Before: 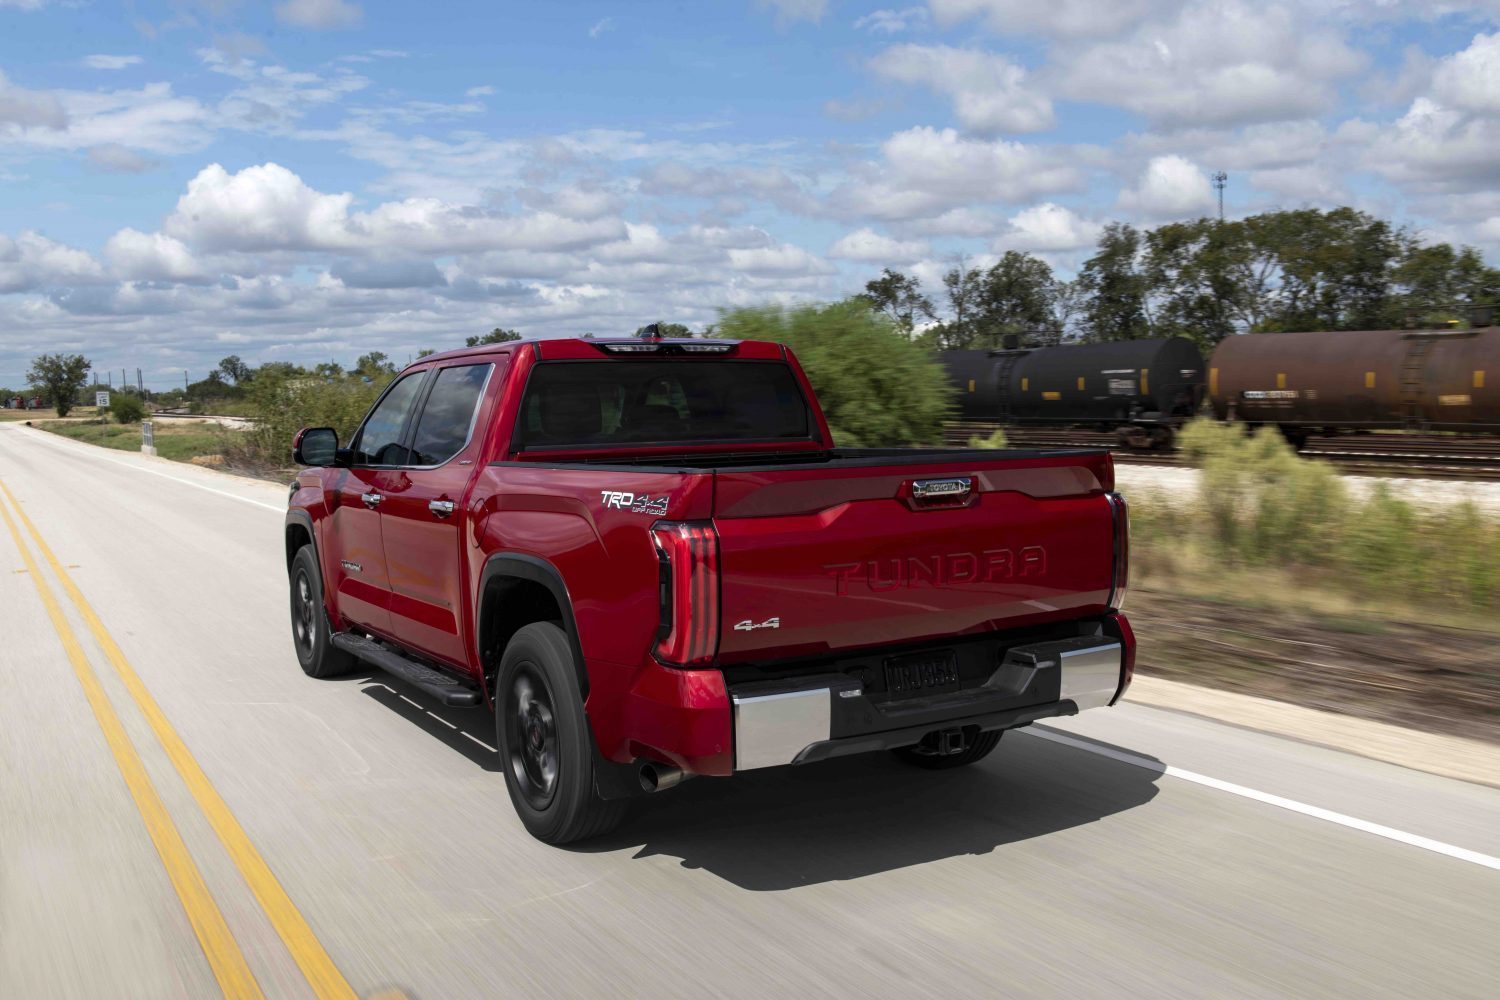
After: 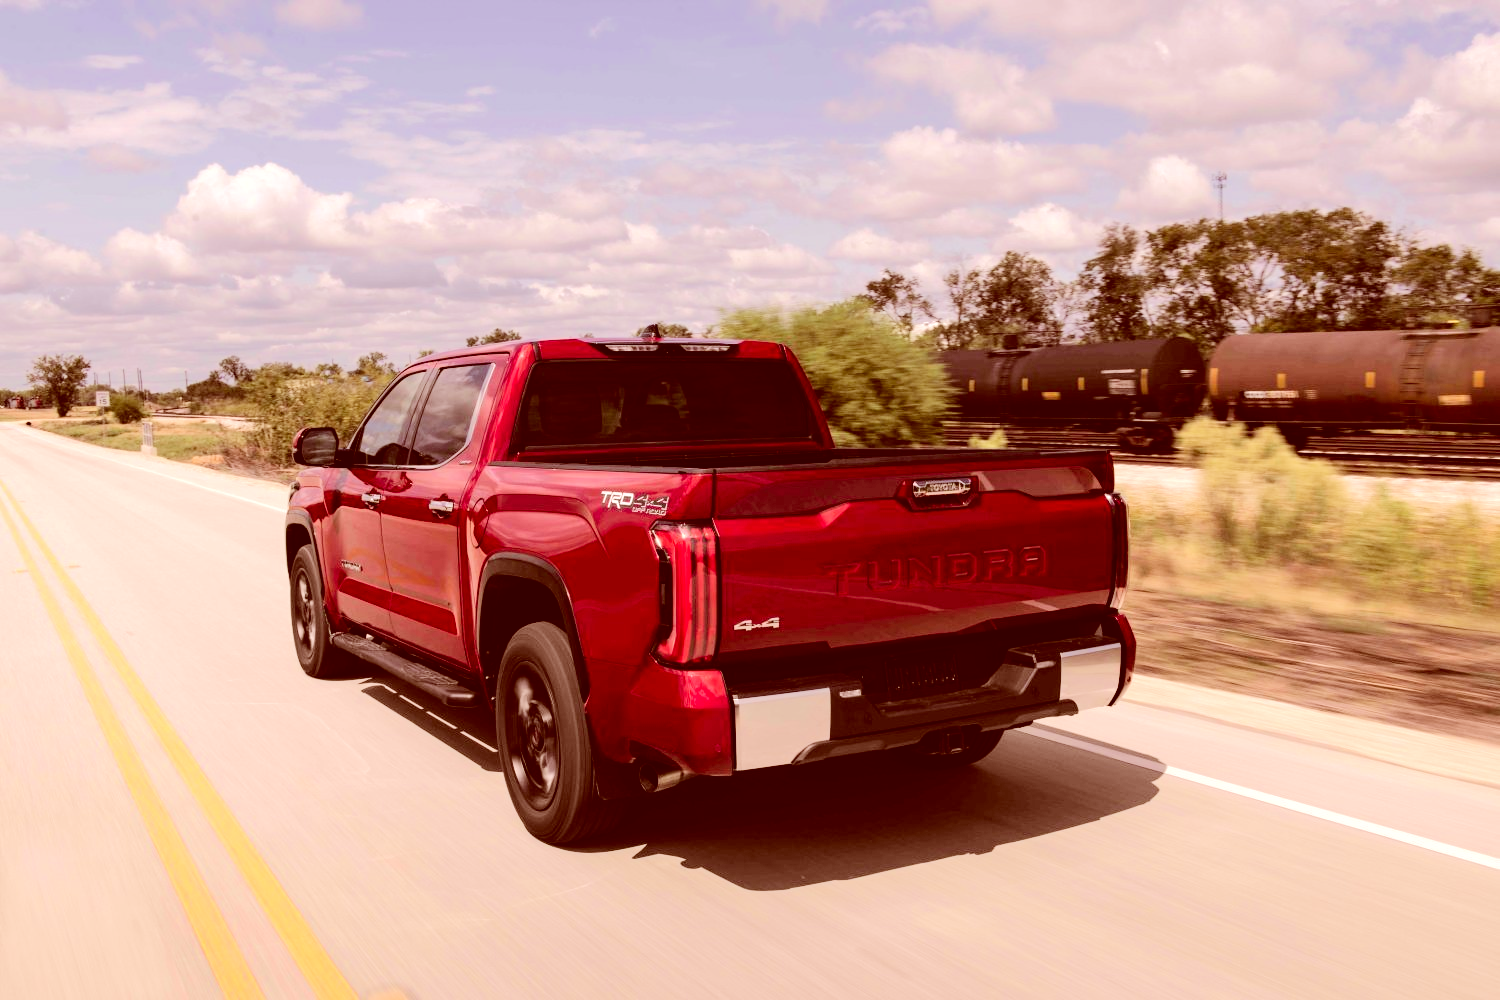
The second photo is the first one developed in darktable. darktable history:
tone equalizer: -7 EV 0.151 EV, -6 EV 0.59 EV, -5 EV 1.13 EV, -4 EV 1.35 EV, -3 EV 1.16 EV, -2 EV 0.6 EV, -1 EV 0.16 EV, edges refinement/feathering 500, mask exposure compensation -1.57 EV, preserve details no
color correction: highlights a* 9.08, highlights b* 8.87, shadows a* 39.89, shadows b* 39.55, saturation 0.821
